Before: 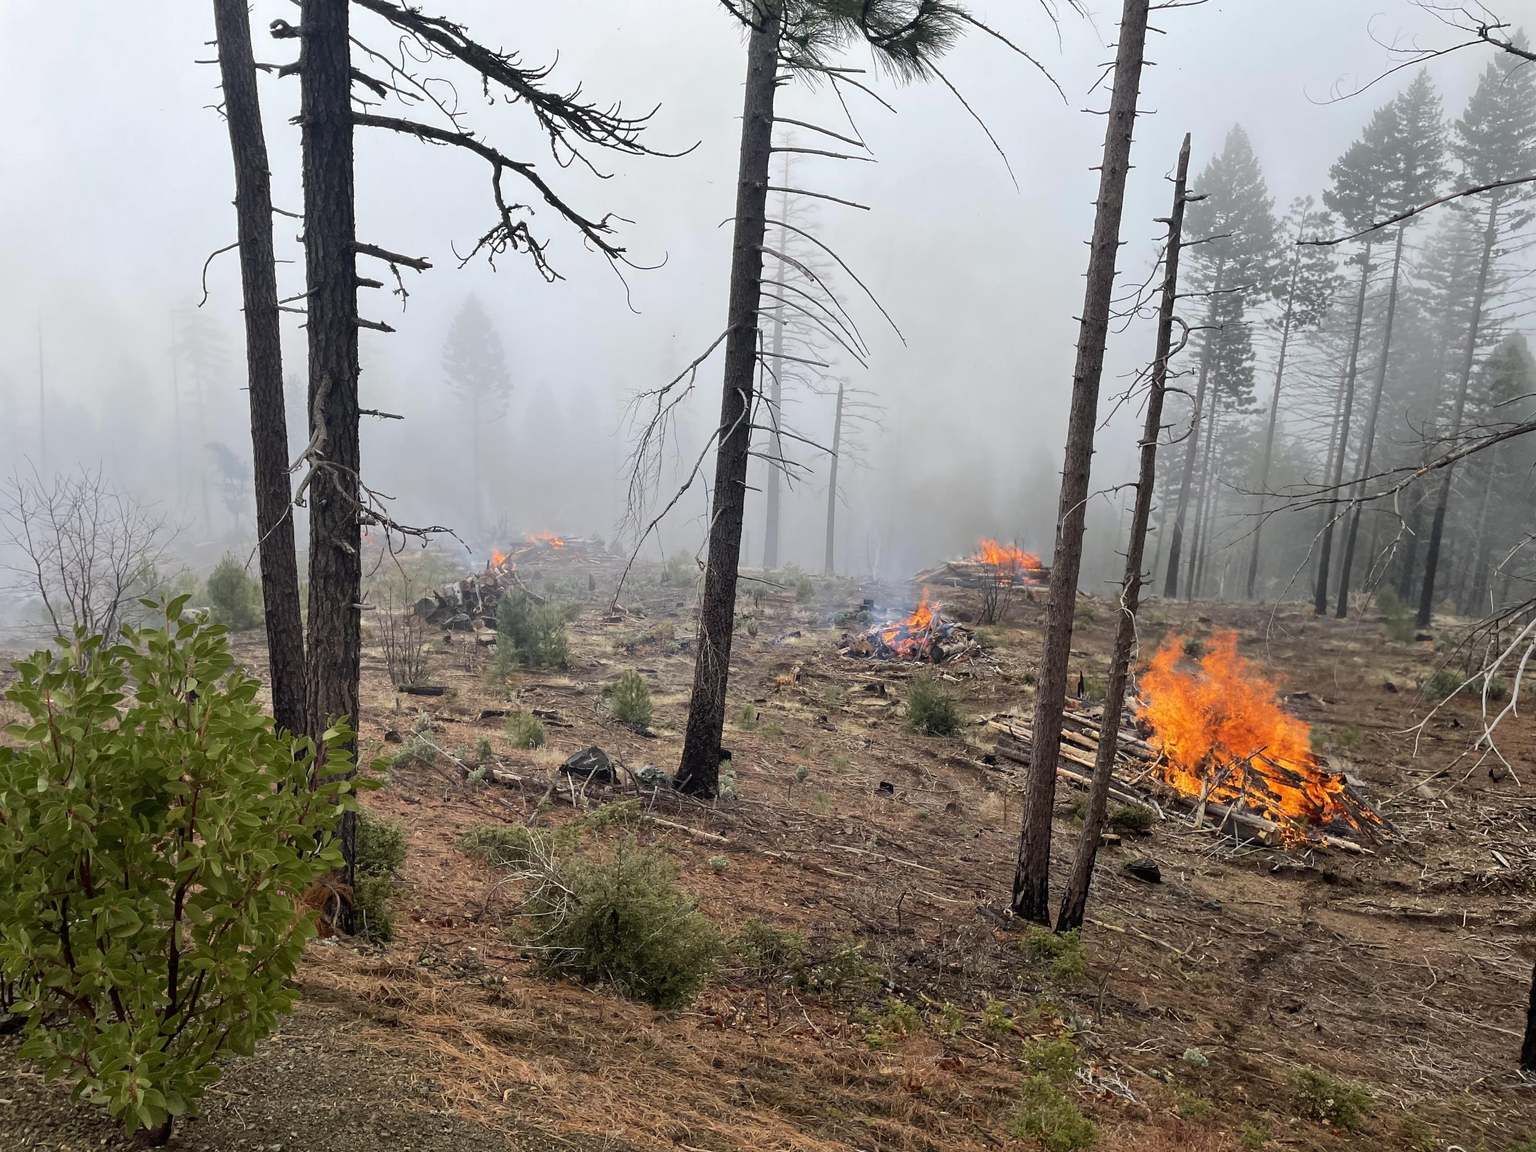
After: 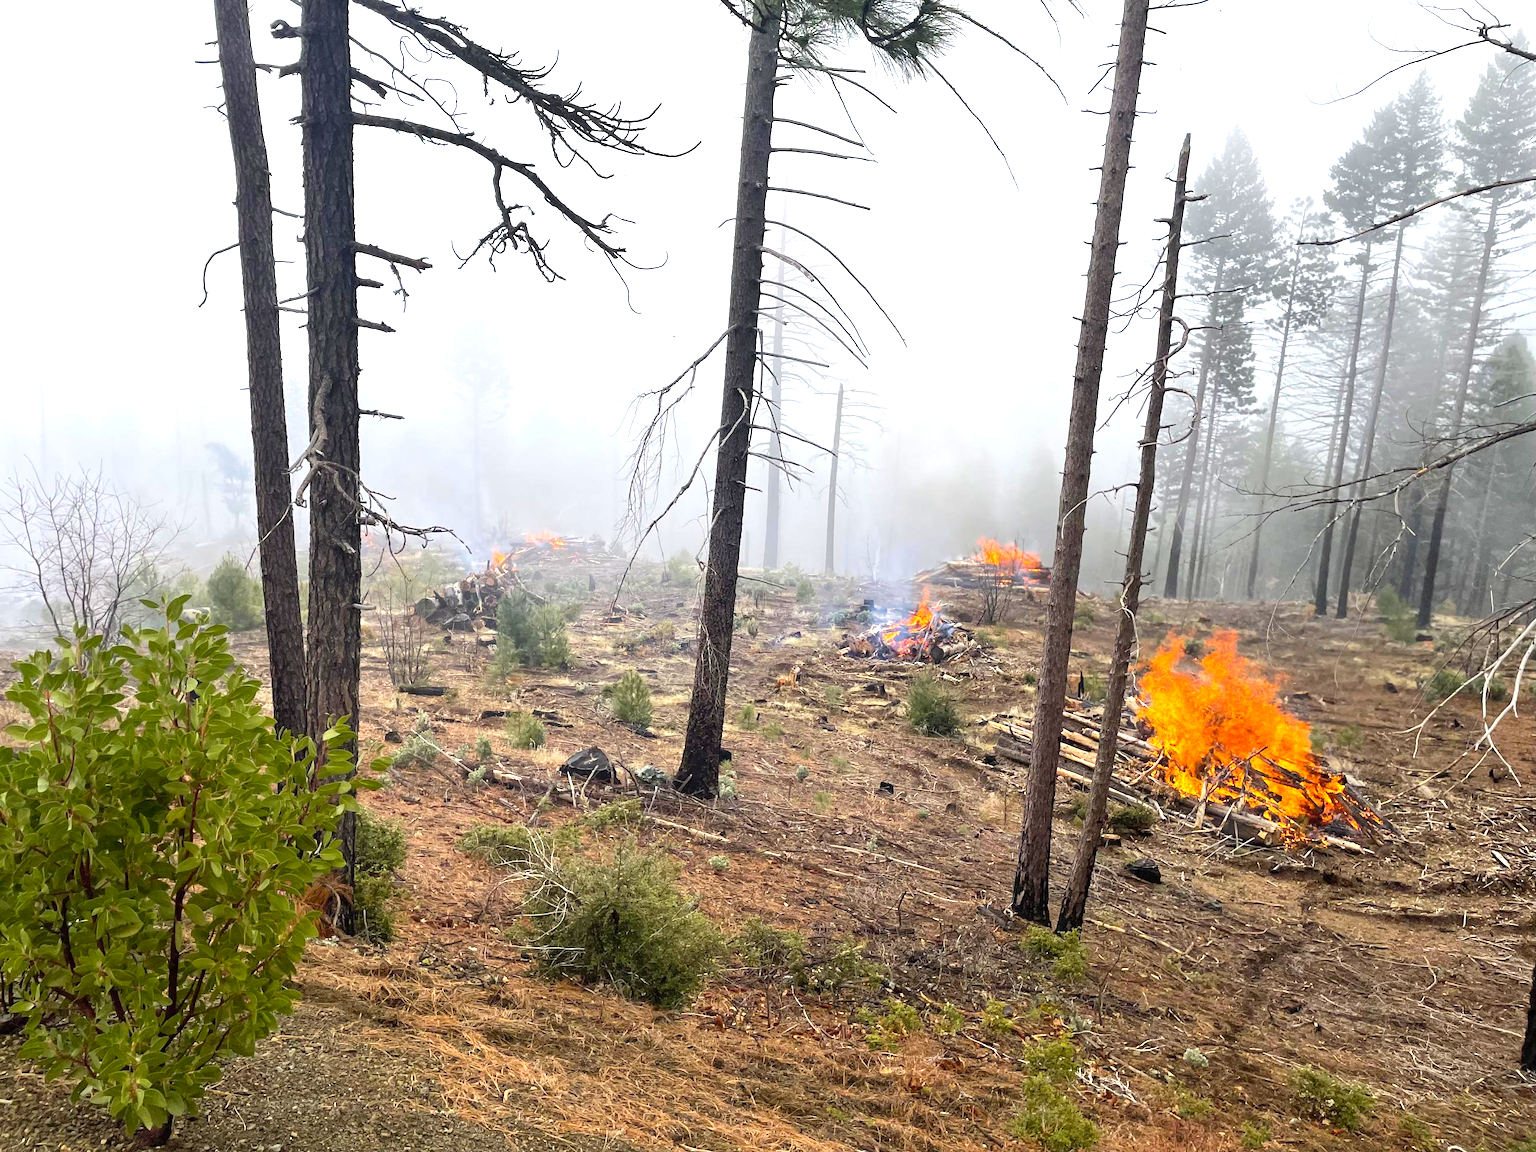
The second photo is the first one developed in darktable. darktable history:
color balance rgb: perceptual saturation grading › global saturation 19.726%, global vibrance 20%
exposure: black level correction 0, exposure 0.889 EV, compensate exposure bias true, compensate highlight preservation false
